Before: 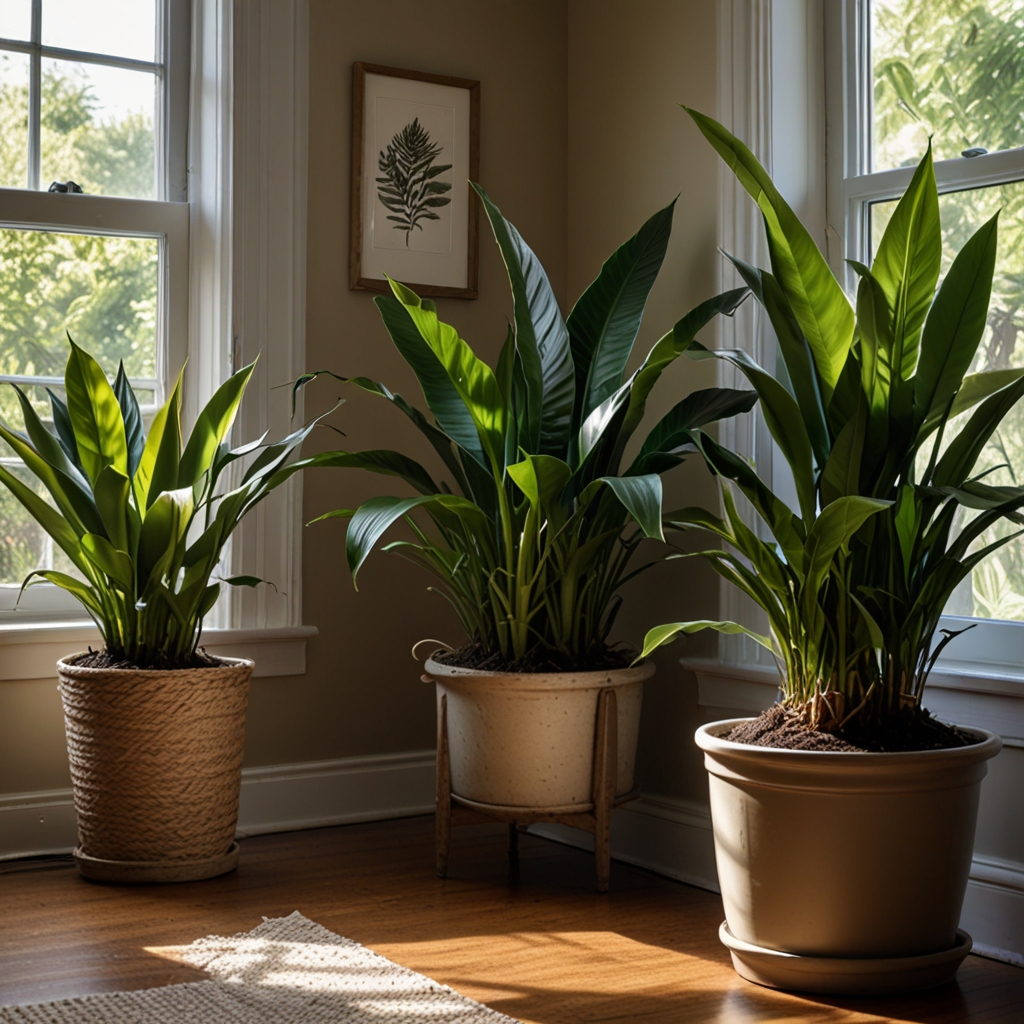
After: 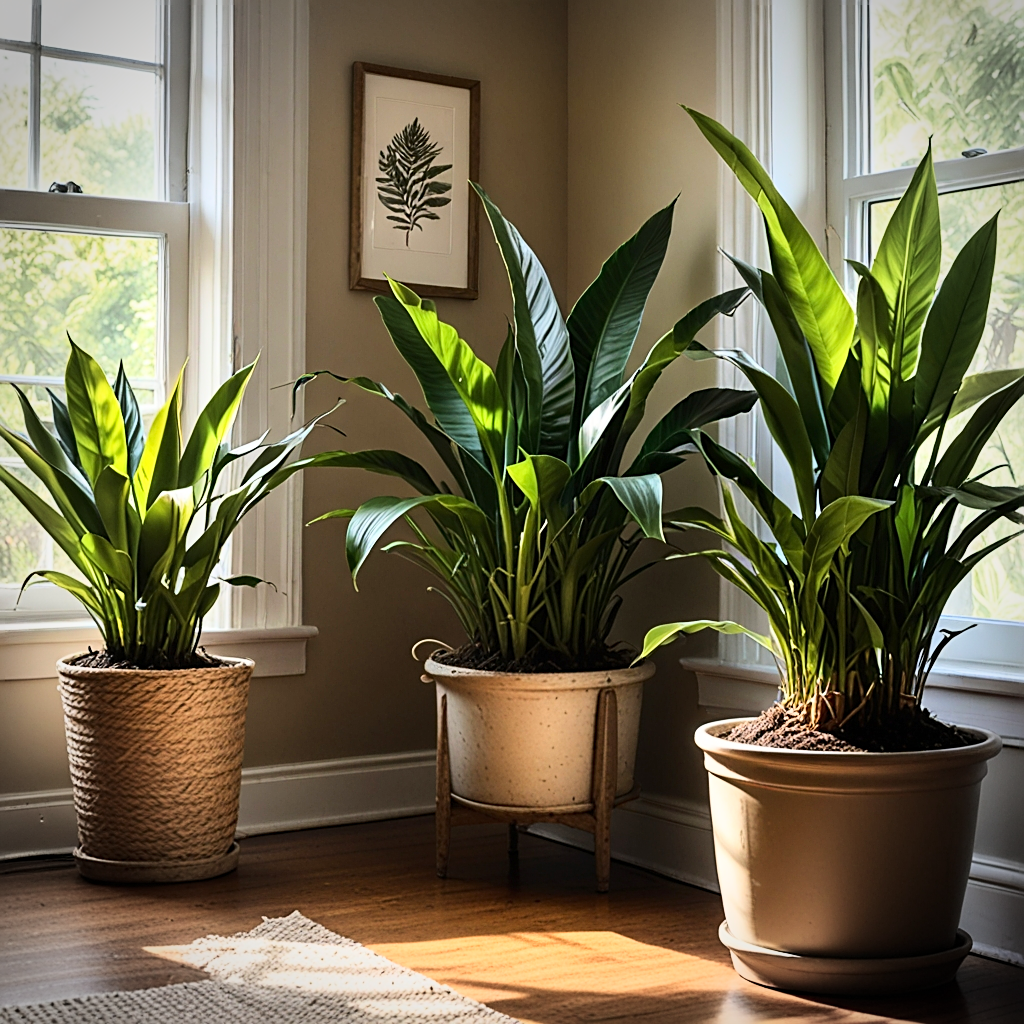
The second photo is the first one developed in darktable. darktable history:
base curve: curves: ch0 [(0, 0) (0.018, 0.026) (0.143, 0.37) (0.33, 0.731) (0.458, 0.853) (0.735, 0.965) (0.905, 0.986) (1, 1)]
vignetting: on, module defaults
sharpen: on, module defaults
